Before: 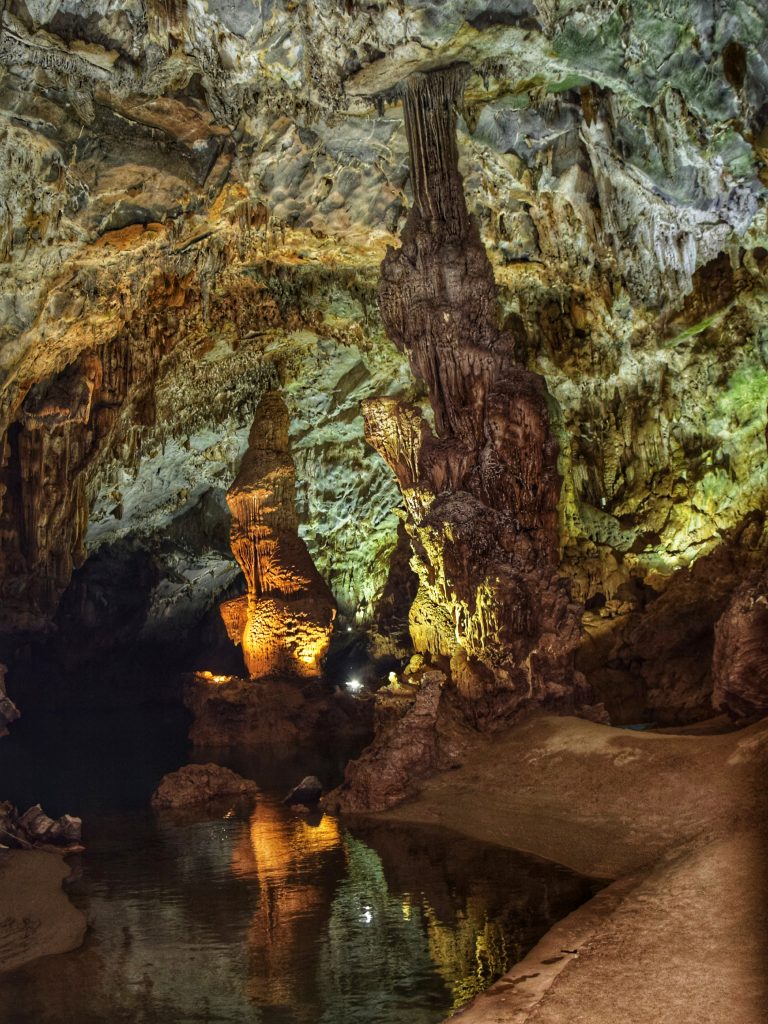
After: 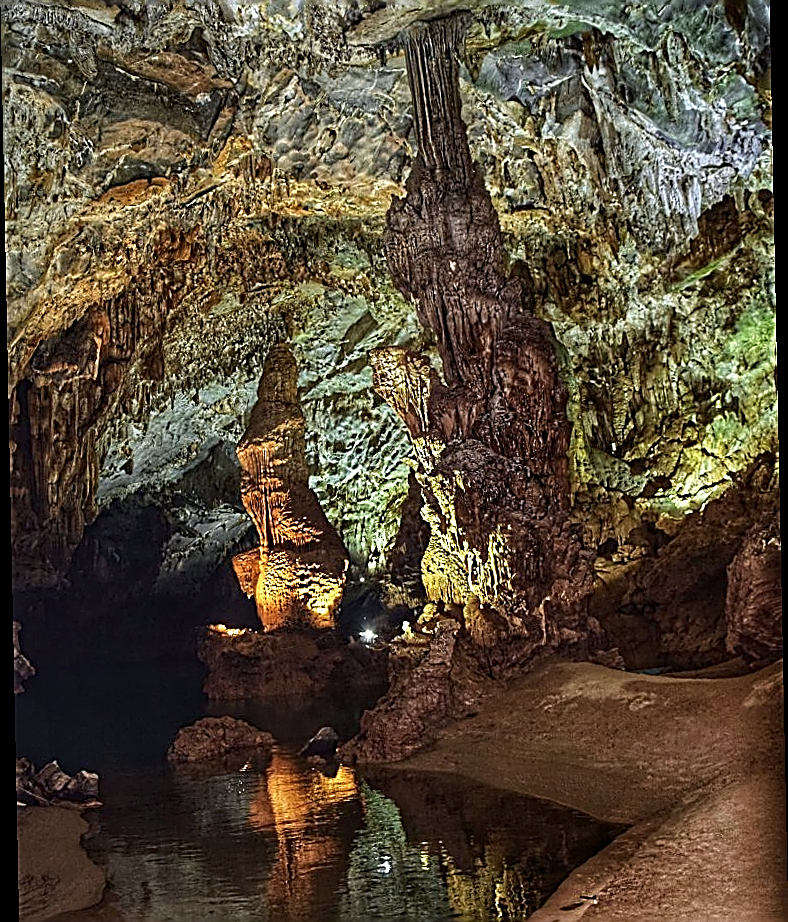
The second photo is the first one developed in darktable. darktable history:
sharpen: amount 2
crop and rotate: top 5.609%, bottom 5.609%
rotate and perspective: rotation -1.17°, automatic cropping off
color calibration: illuminant as shot in camera, x 0.358, y 0.373, temperature 4628.91 K
